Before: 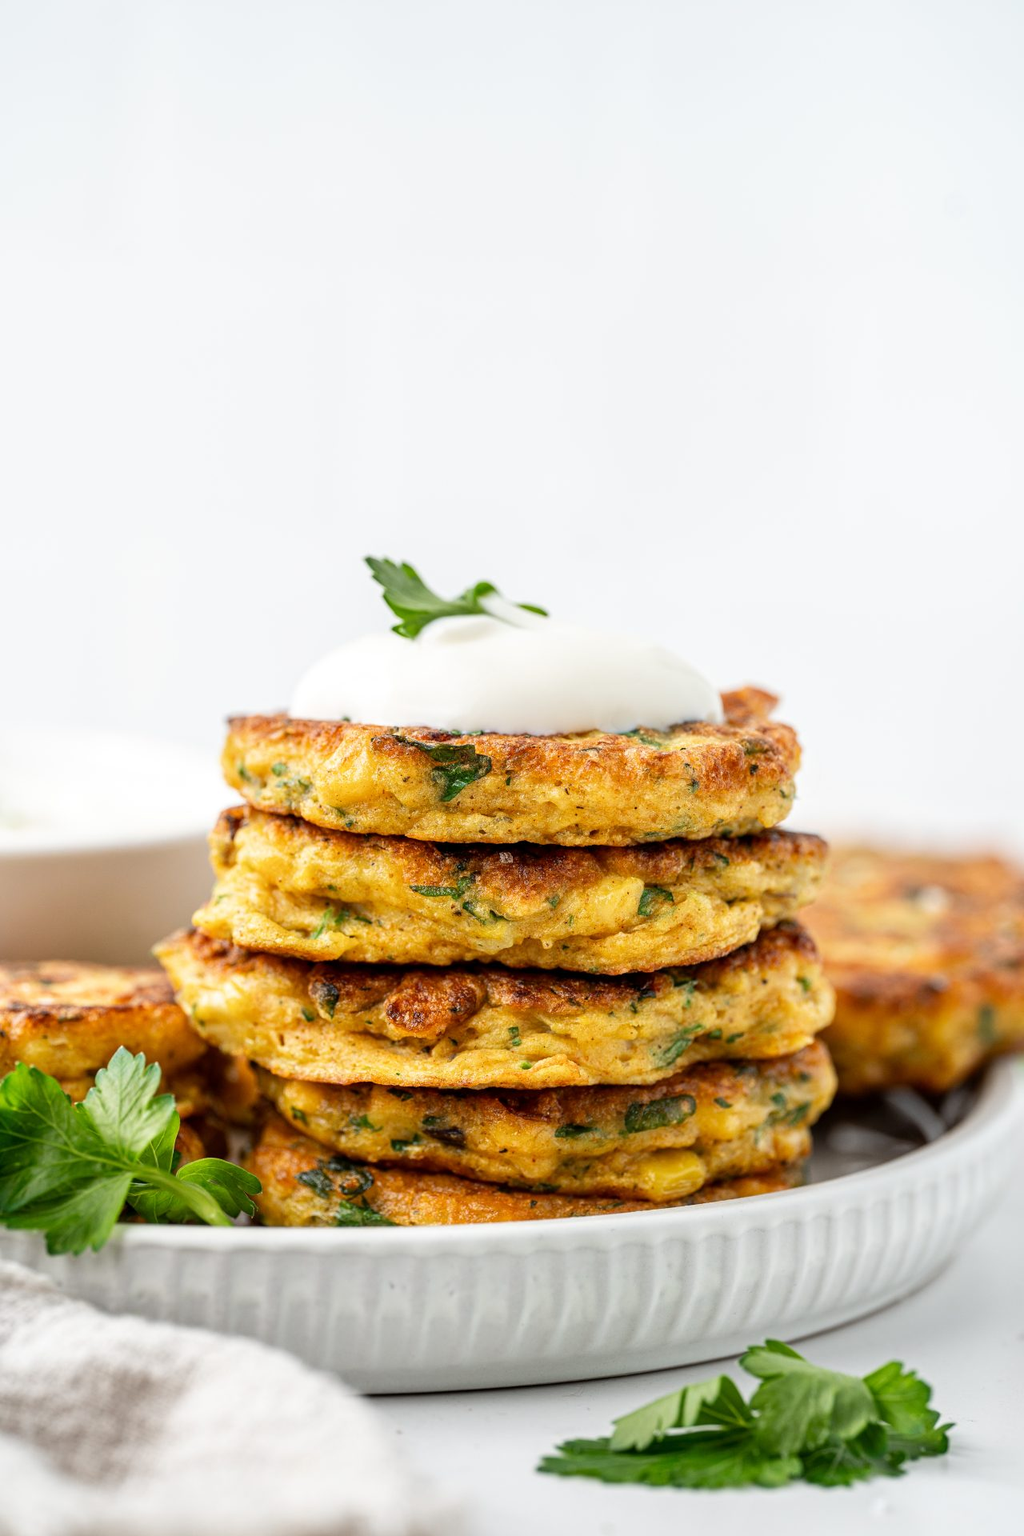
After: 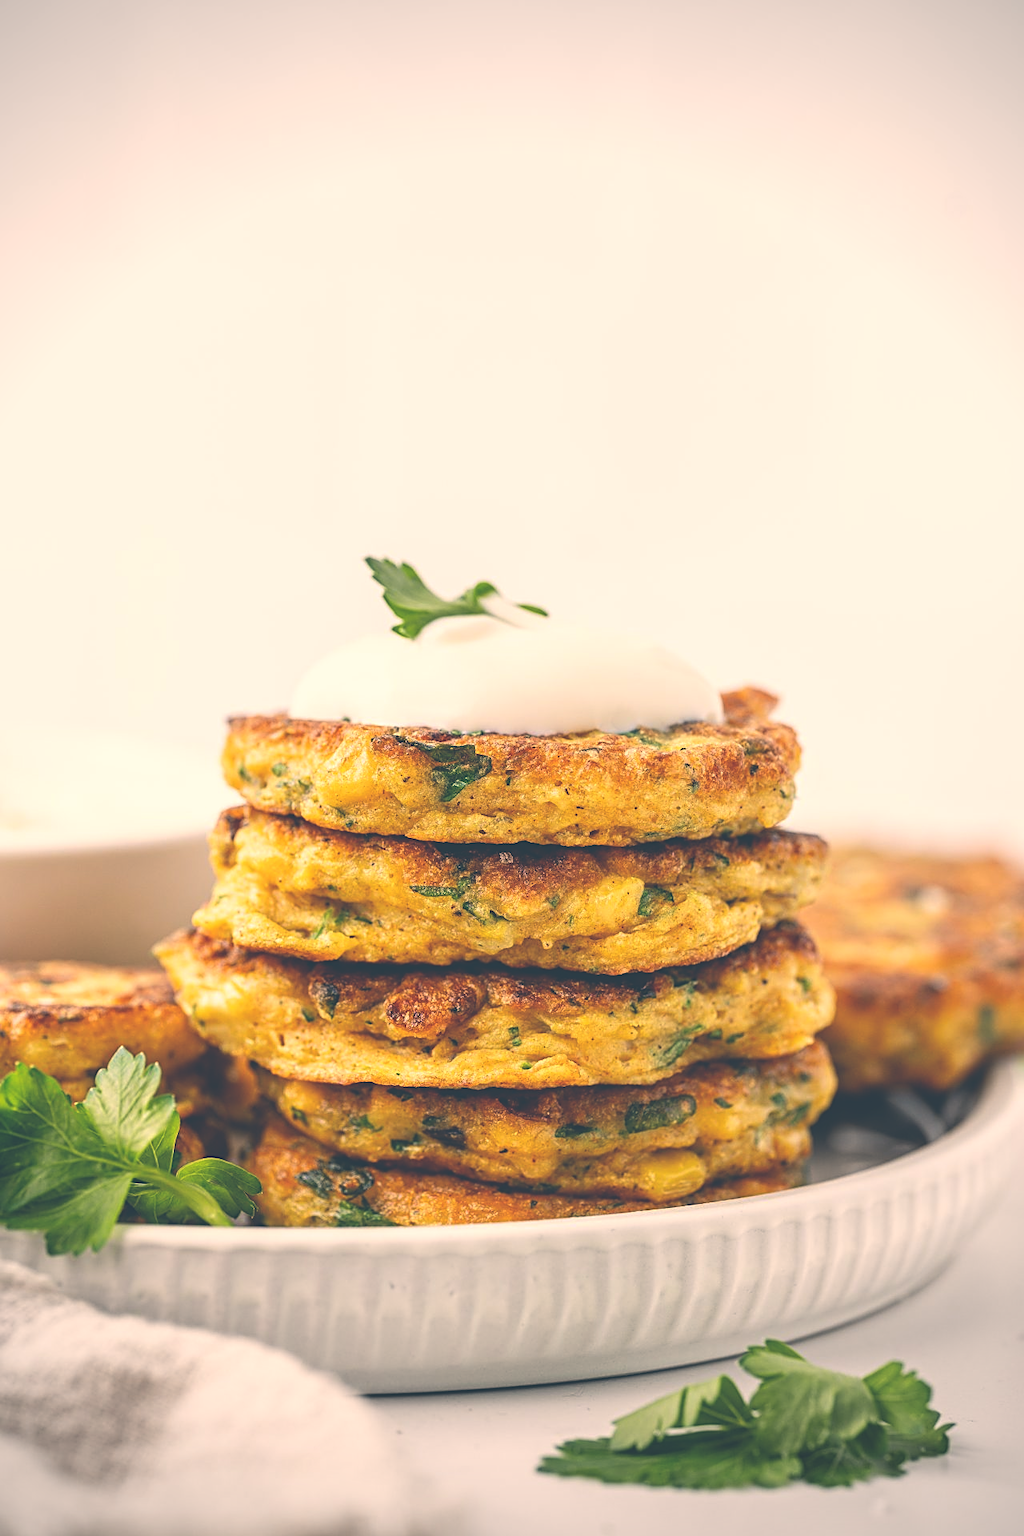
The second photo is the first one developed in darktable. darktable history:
sharpen: on, module defaults
vignetting: on, module defaults
color correction: highlights a* 10.32, highlights b* 14.66, shadows a* -9.59, shadows b* -15.02
exposure: black level correction -0.041, exposure 0.064 EV, compensate highlight preservation false
